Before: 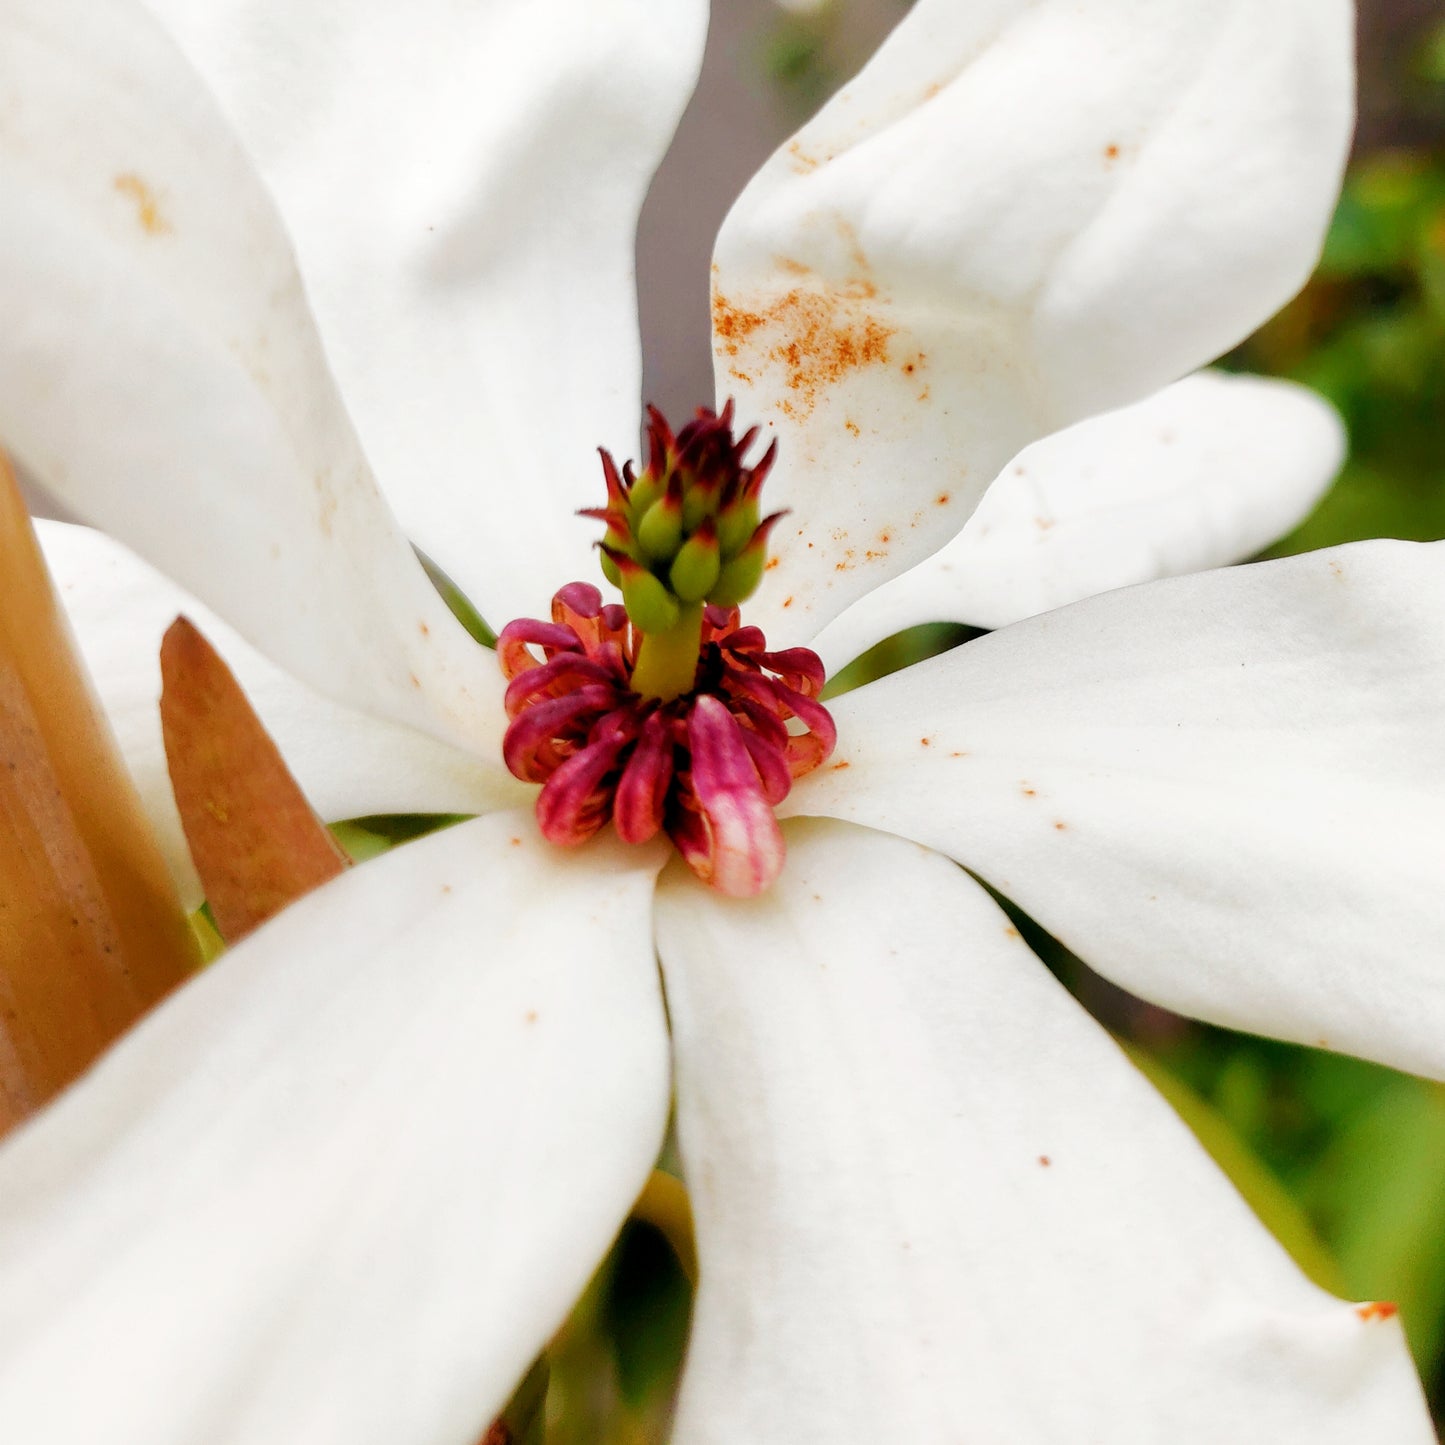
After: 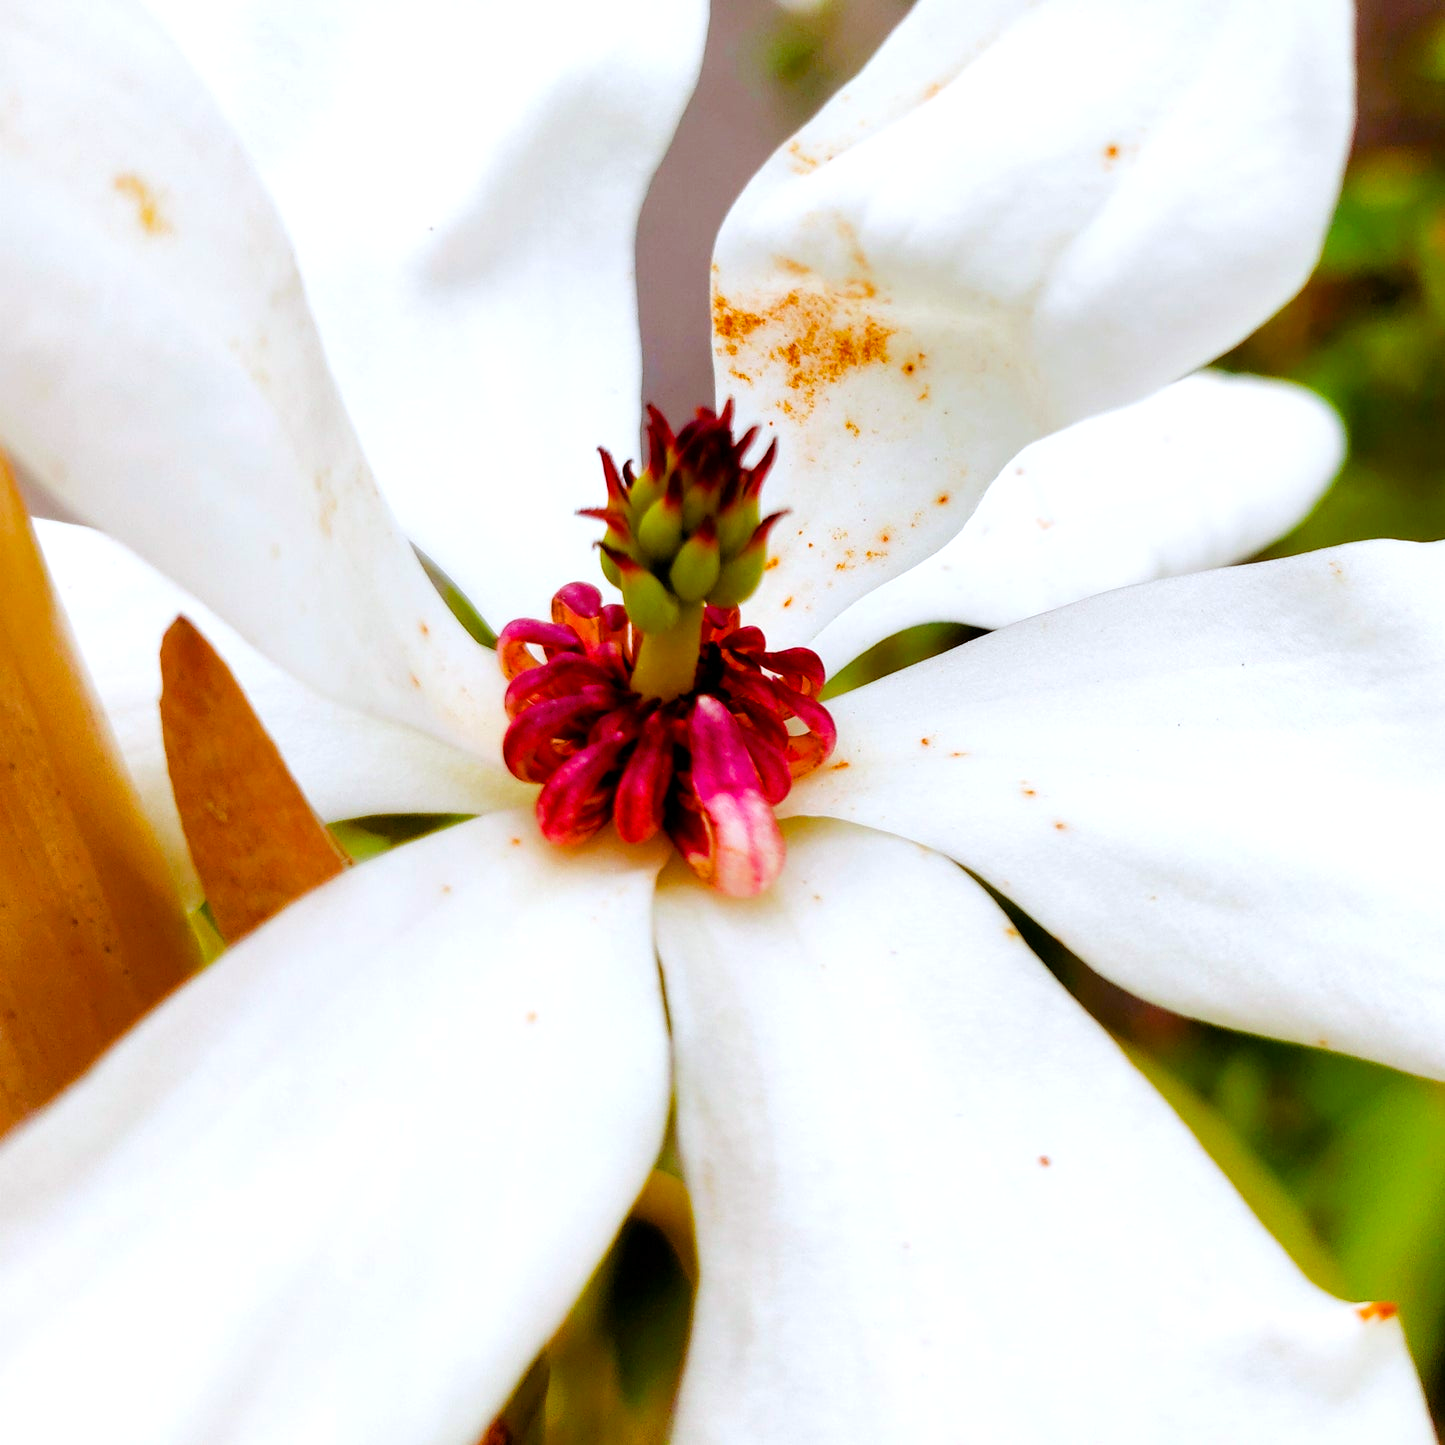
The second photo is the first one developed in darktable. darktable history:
color balance rgb: shadows lift › chroma 9.626%, shadows lift › hue 46.13°, highlights gain › luminance 16.972%, highlights gain › chroma 2.847%, highlights gain › hue 261.45°, perceptual saturation grading › global saturation 40.01%
